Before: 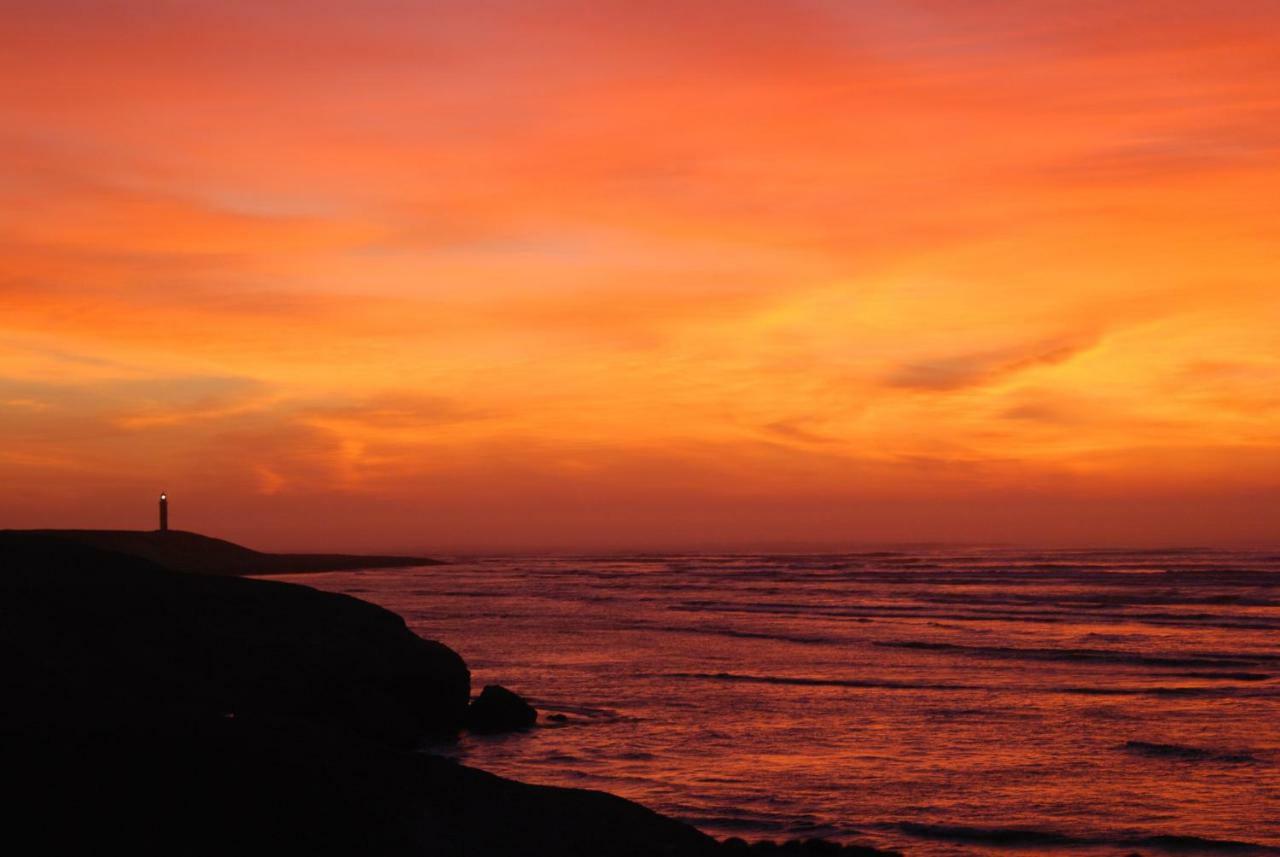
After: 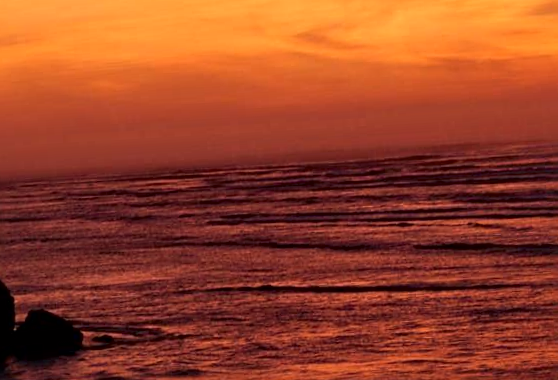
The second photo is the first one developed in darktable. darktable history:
rotate and perspective: rotation -3.18°, automatic cropping off
sharpen: on, module defaults
local contrast: mode bilateral grid, contrast 25, coarseness 60, detail 151%, midtone range 0.2
crop: left 37.221%, top 45.169%, right 20.63%, bottom 13.777%
